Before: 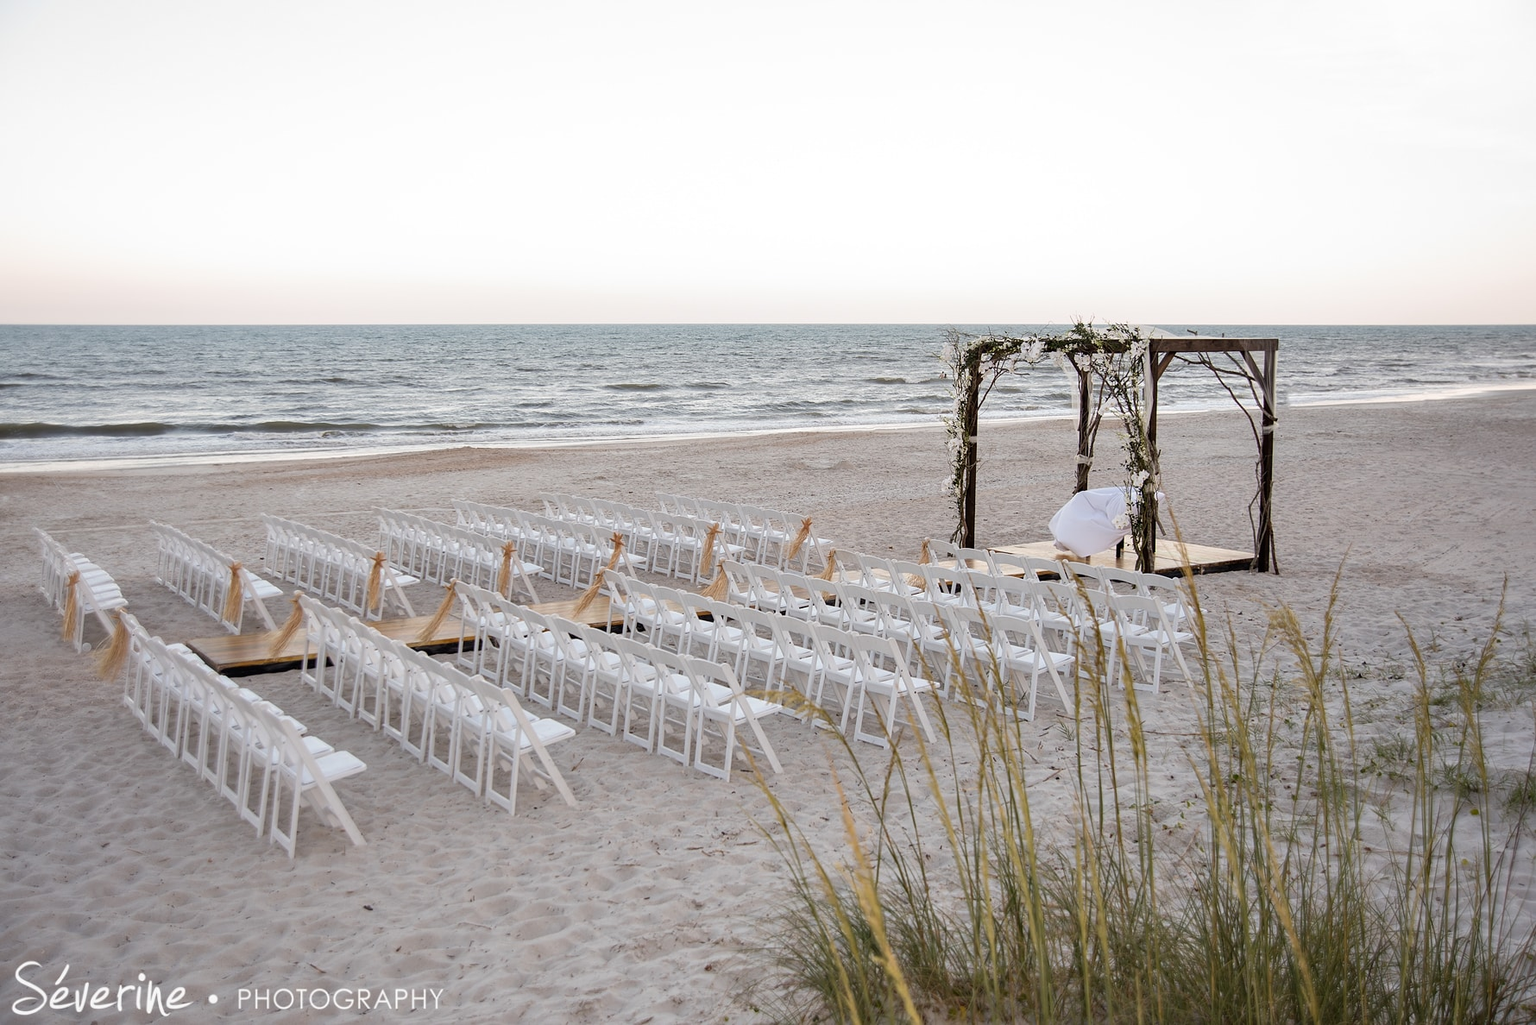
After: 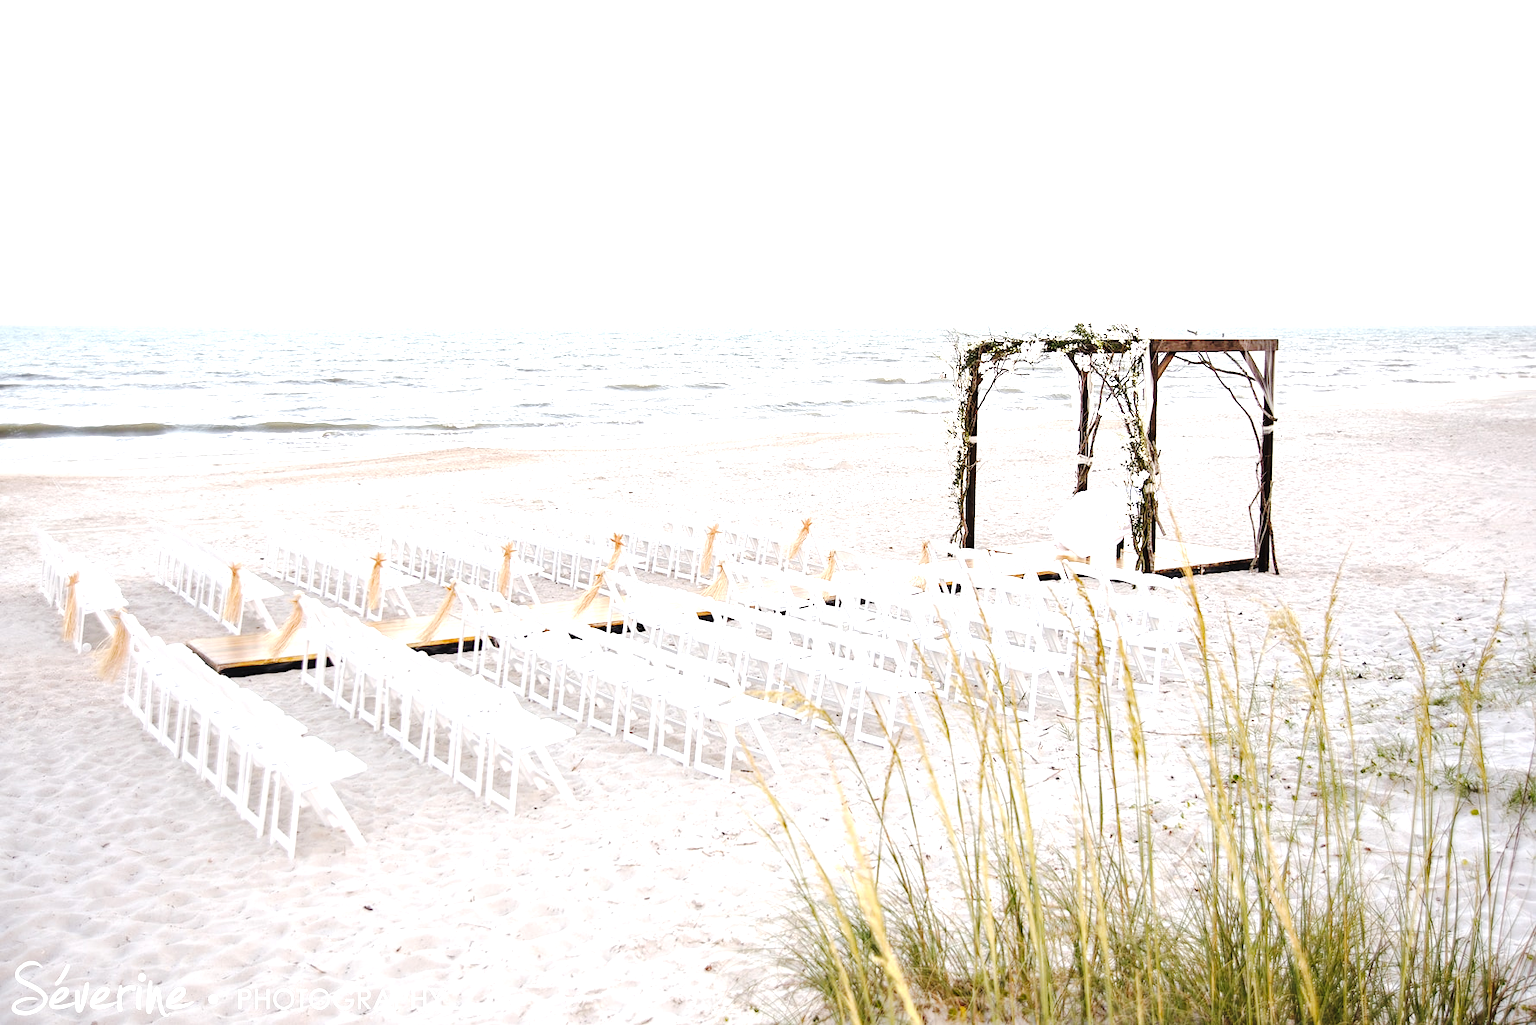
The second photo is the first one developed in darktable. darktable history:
tone curve: curves: ch0 [(0, 0) (0.003, 0.018) (0.011, 0.021) (0.025, 0.028) (0.044, 0.039) (0.069, 0.05) (0.1, 0.06) (0.136, 0.081) (0.177, 0.117) (0.224, 0.161) (0.277, 0.226) (0.335, 0.315) (0.399, 0.421) (0.468, 0.53) (0.543, 0.627) (0.623, 0.726) (0.709, 0.789) (0.801, 0.859) (0.898, 0.924) (1, 1)], preserve colors none
rotate and perspective: crop left 0, crop top 0
exposure: black level correction 0, exposure 1.55 EV, compensate exposure bias true, compensate highlight preservation false
